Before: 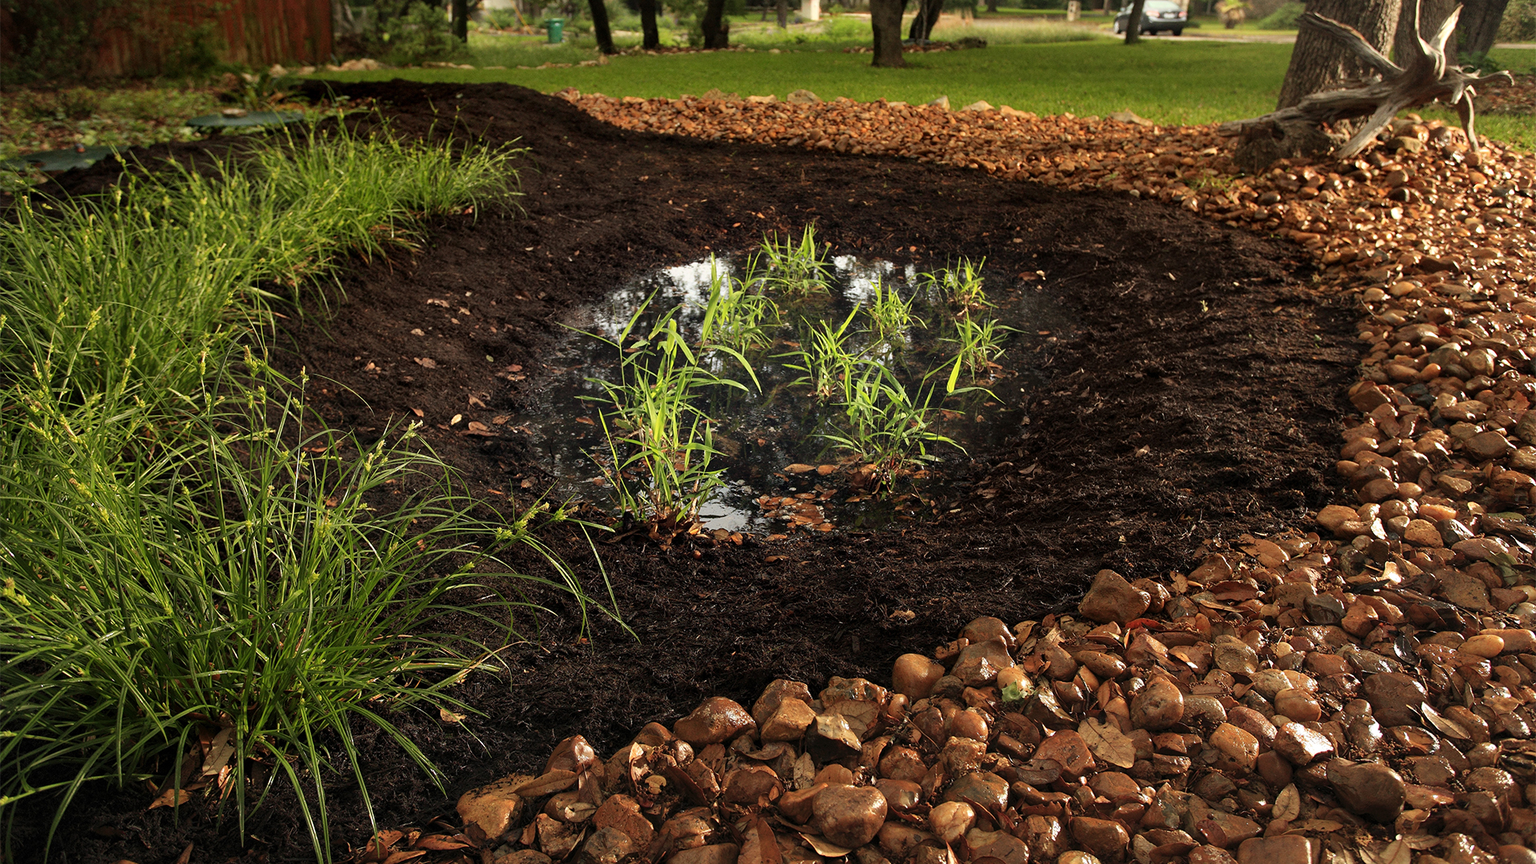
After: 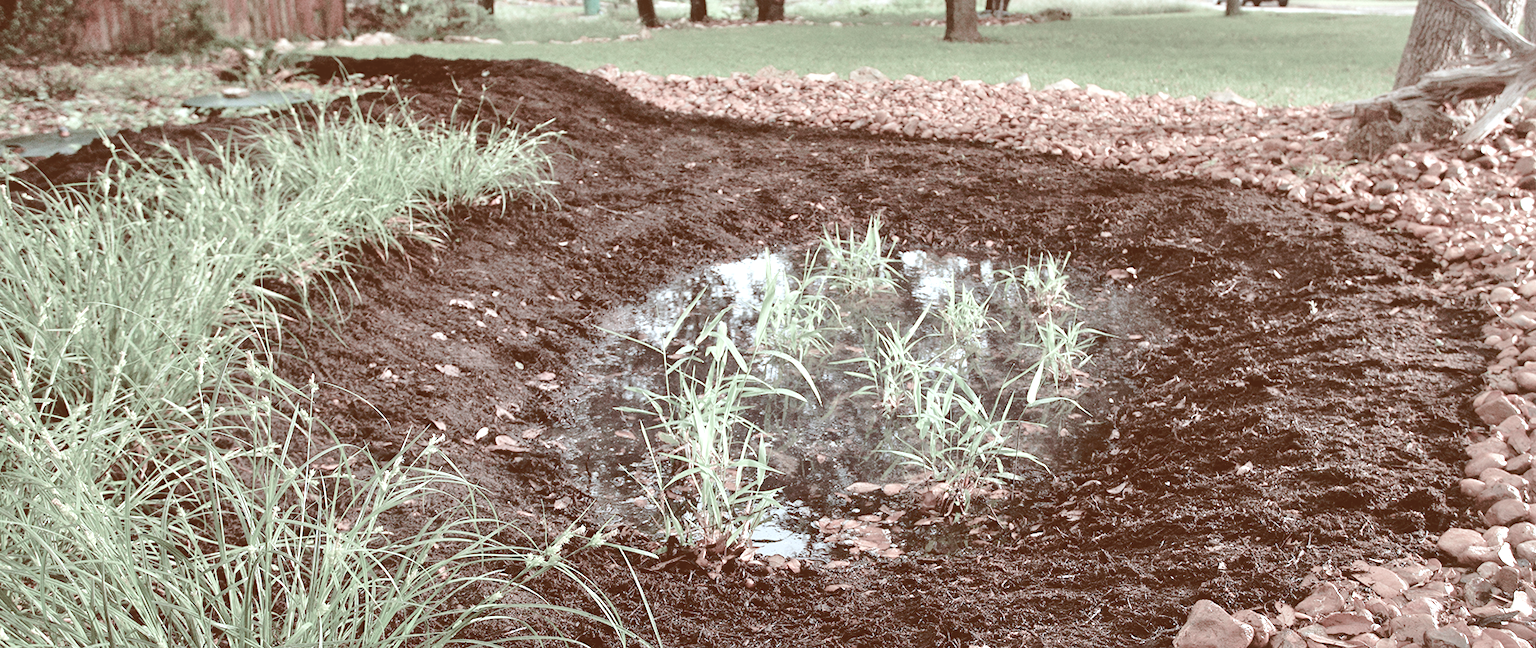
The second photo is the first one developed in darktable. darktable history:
color correction: highlights a* -3.28, highlights b* -6.24, shadows a* 3.1, shadows b* 5.19
color balance rgb: shadows lift › luminance 1%, shadows lift › chroma 0.2%, shadows lift › hue 20°, power › luminance 1%, power › chroma 0.4%, power › hue 34°, highlights gain › luminance 0.8%, highlights gain › chroma 0.4%, highlights gain › hue 44°, global offset › chroma 0.4%, global offset › hue 34°, white fulcrum 0.08 EV, linear chroma grading › shadows -7%, linear chroma grading › highlights -7%, linear chroma grading › global chroma -10%, linear chroma grading › mid-tones -8%, perceptual saturation grading › global saturation -28%, perceptual saturation grading › highlights -20%, perceptual saturation grading › mid-tones -24%, perceptual saturation grading › shadows -24%, perceptual brilliance grading › global brilliance -1%, perceptual brilliance grading › highlights -1%, perceptual brilliance grading › mid-tones -1%, perceptual brilliance grading › shadows -1%, global vibrance -17%, contrast -6%
exposure: black level correction -0.005, exposure 1.002 EV, compensate highlight preservation false
crop: left 1.509%, top 3.452%, right 7.696%, bottom 28.452%
color calibration: illuminant as shot in camera, x 0.369, y 0.376, temperature 4328.46 K, gamut compression 3
tone curve: curves: ch0 [(0, 0) (0.003, 0.003) (0.011, 0.014) (0.025, 0.031) (0.044, 0.055) (0.069, 0.086) (0.1, 0.124) (0.136, 0.168) (0.177, 0.22) (0.224, 0.278) (0.277, 0.344) (0.335, 0.426) (0.399, 0.515) (0.468, 0.597) (0.543, 0.672) (0.623, 0.746) (0.709, 0.815) (0.801, 0.881) (0.898, 0.939) (1, 1)], preserve colors none
tone equalizer: -7 EV 0.15 EV, -6 EV 0.6 EV, -5 EV 1.15 EV, -4 EV 1.33 EV, -3 EV 1.15 EV, -2 EV 0.6 EV, -1 EV 0.15 EV, mask exposure compensation -0.5 EV
